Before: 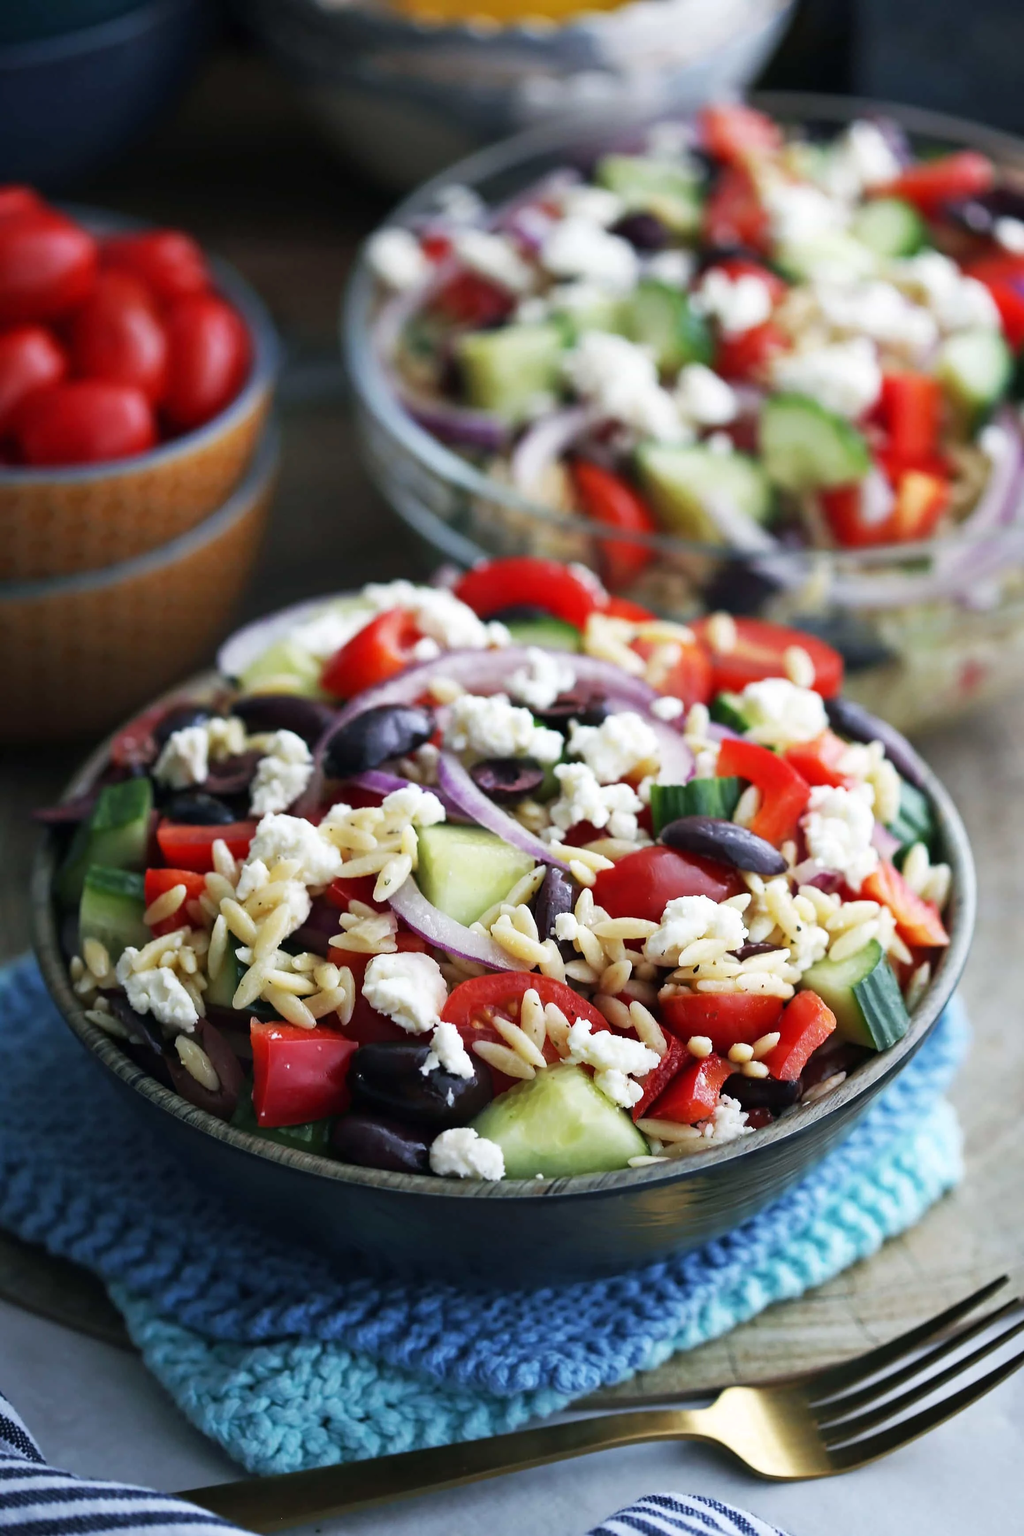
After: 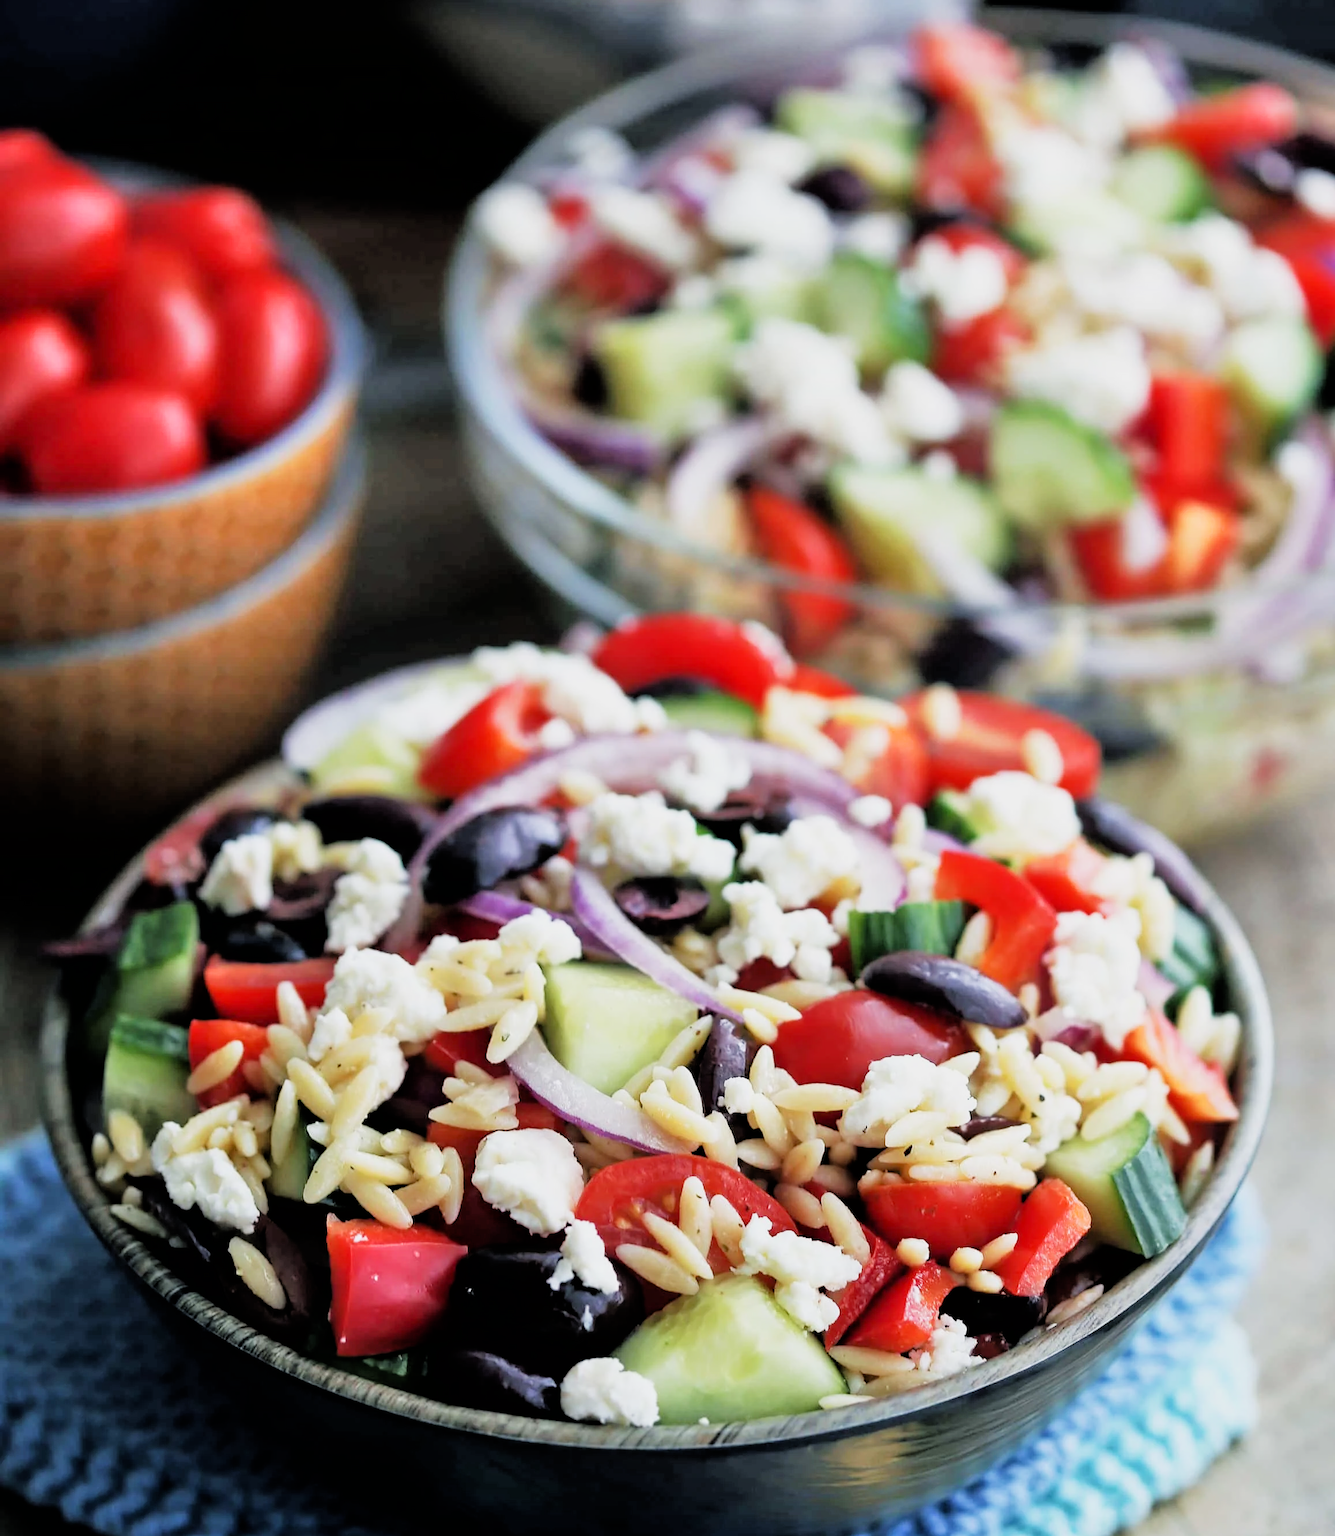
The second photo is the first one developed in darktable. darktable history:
filmic rgb: black relative exposure -5 EV, white relative exposure 3.5 EV, hardness 3.19, contrast 1.4, highlights saturation mix -30%
tone equalizer: -7 EV 0.15 EV, -6 EV 0.6 EV, -5 EV 1.15 EV, -4 EV 1.33 EV, -3 EV 1.15 EV, -2 EV 0.6 EV, -1 EV 0.15 EV, mask exposure compensation -0.5 EV
crop: top 5.667%, bottom 17.637%
